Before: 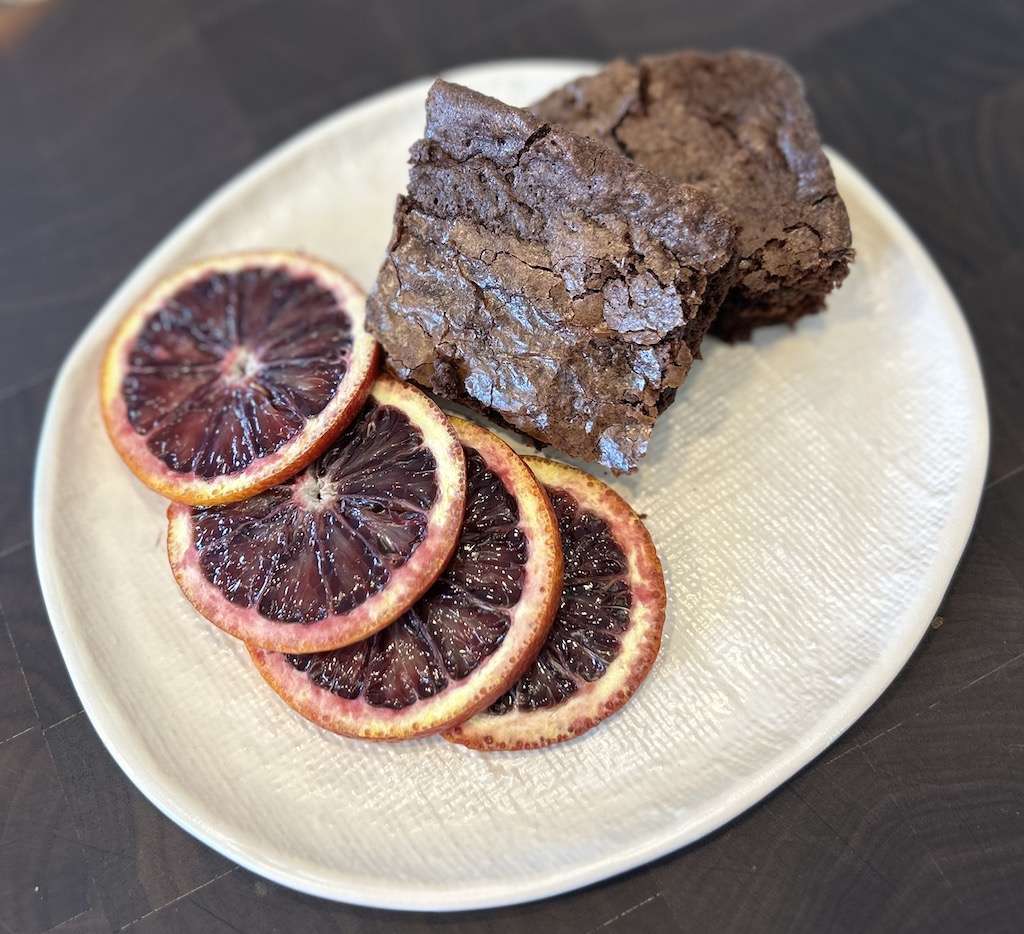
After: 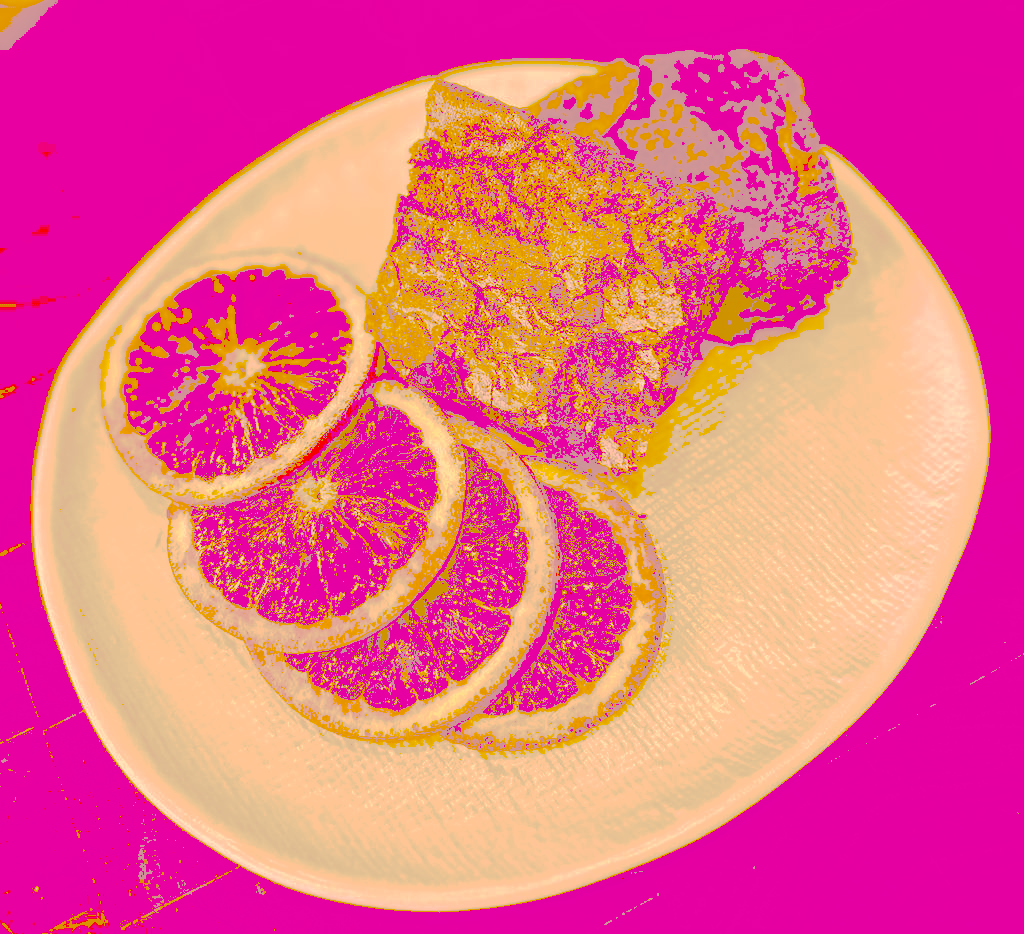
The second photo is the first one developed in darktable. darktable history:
tone curve: curves: ch0 [(0, 0) (0.003, 0.626) (0.011, 0.626) (0.025, 0.63) (0.044, 0.631) (0.069, 0.632) (0.1, 0.636) (0.136, 0.637) (0.177, 0.641) (0.224, 0.642) (0.277, 0.646) (0.335, 0.649) (0.399, 0.661) (0.468, 0.679) (0.543, 0.702) (0.623, 0.732) (0.709, 0.769) (0.801, 0.804) (0.898, 0.847) (1, 1)], preserve colors none
color look up table: target L [96.74, 83.39, 86.01, 82.92, 76.73, 58.95, 56.04, 55.84, 52.48, 35.34, 32.72, 61.08, 60.89, 55.63, 43.79, 43.55, 43.32, 35.49, 36.33, 34.59, 32.89, 94.27, 89.85, 89.8, 73.07, 76.59, 62.61, 76.68, 74.14, 57.32, 59.88, 72.71, 74.07, 56.88, 49.68, 38.14, 35.79, 49.4, 35.88, 36.94, 41.58, 32.95, 32.4, 88.42, 72.96, 68.86, 45.76, 35.14, 31.28], target a [12.44, -9.082, 20.74, -4.141, 20.21, 40.89, 28.37, 37.66, 36.79, 86.56, 88, 43.05, 55.14, 65.47, 108.26, 105.1, 106.34, 93.08, 94.64, 91.42, 88.34, 19.77, 34.81, 32.84, 27.2, 40.72, 63.93, 31.08, 51.32, 45.11, 49.06, 43.48, 38.24, 57.53, 81.81, 94.72, 92.33, 65.42, 93.79, 95.74, 93.43, 88.44, 87.45, 9.527, 12.81, 29.86, 68.45, 91.2, 85.39], target b [50.24, 143.02, 147.52, 142.56, 131.87, 101.26, 96.26, 95.82, 90.2, 60.64, 56.14, 104.96, 104.49, 95.61, 75.19, 74.76, 74.24, 60.92, 62.32, 59.36, 56.43, 45.56, 35.31, 36.33, 125.22, 30.35, 107.27, 32.69, 13.26, 98.35, 102.59, 15.05, 16.84, 97.3, 84.91, 65.41, 61.36, 84.53, 61.47, 63.24, 70.95, 56.47, 55.59, 34.53, 125.04, 117.81, 78.38, 60.2, 53.68], num patches 49
